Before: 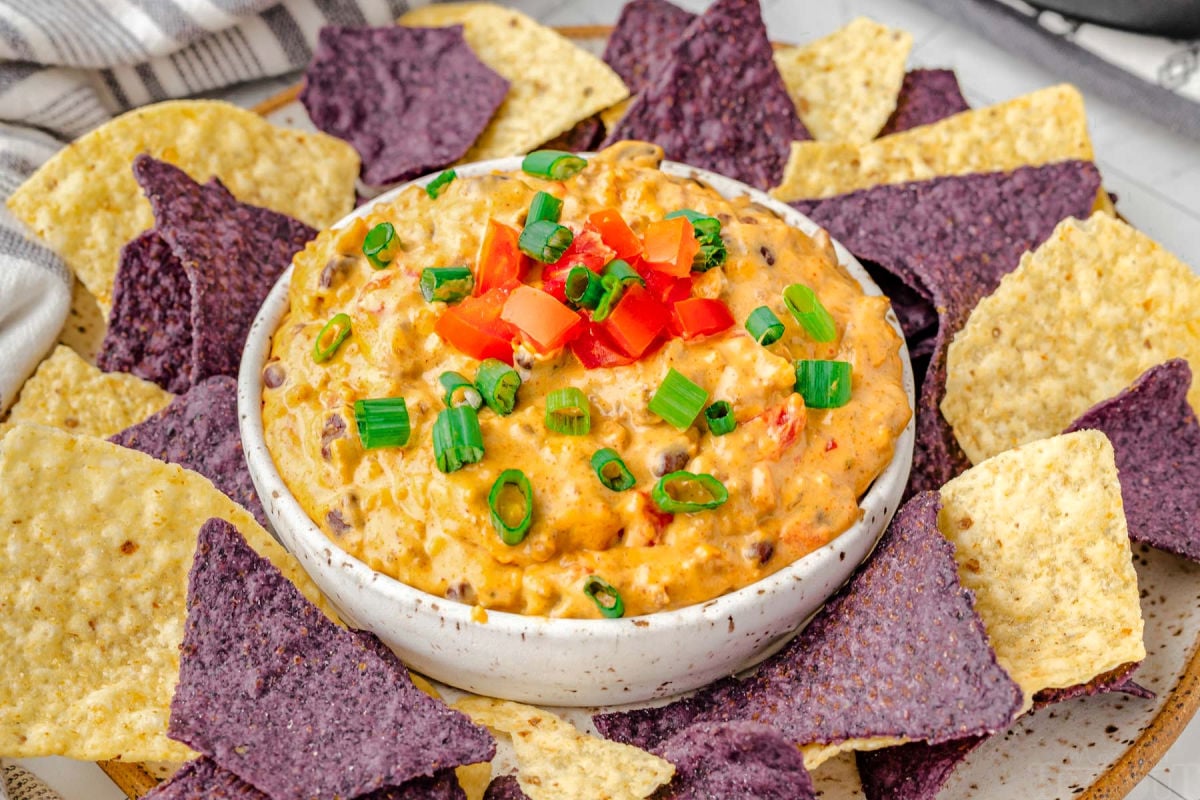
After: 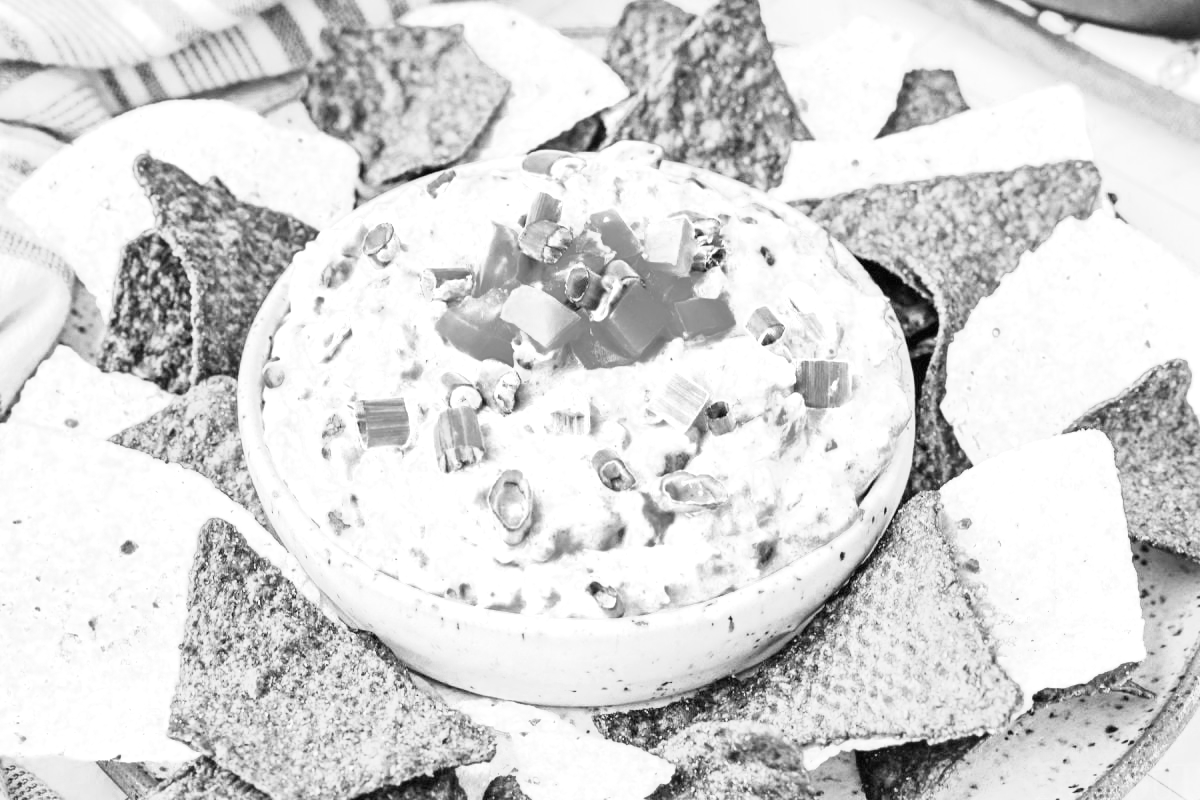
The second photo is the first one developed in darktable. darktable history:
contrast brightness saturation: contrast 0.048, brightness 0.062, saturation 0.007
base curve: curves: ch0 [(0, 0) (0.088, 0.125) (0.176, 0.251) (0.354, 0.501) (0.613, 0.749) (1, 0.877)], preserve colors none
exposure: black level correction 0, exposure 0.951 EV, compensate exposure bias true, compensate highlight preservation false
color zones: curves: ch0 [(0.002, 0.593) (0.143, 0.417) (0.285, 0.541) (0.455, 0.289) (0.608, 0.327) (0.727, 0.283) (0.869, 0.571) (1, 0.603)]; ch1 [(0, 0) (0.143, 0) (0.286, 0) (0.429, 0) (0.571, 0) (0.714, 0) (0.857, 0)]
